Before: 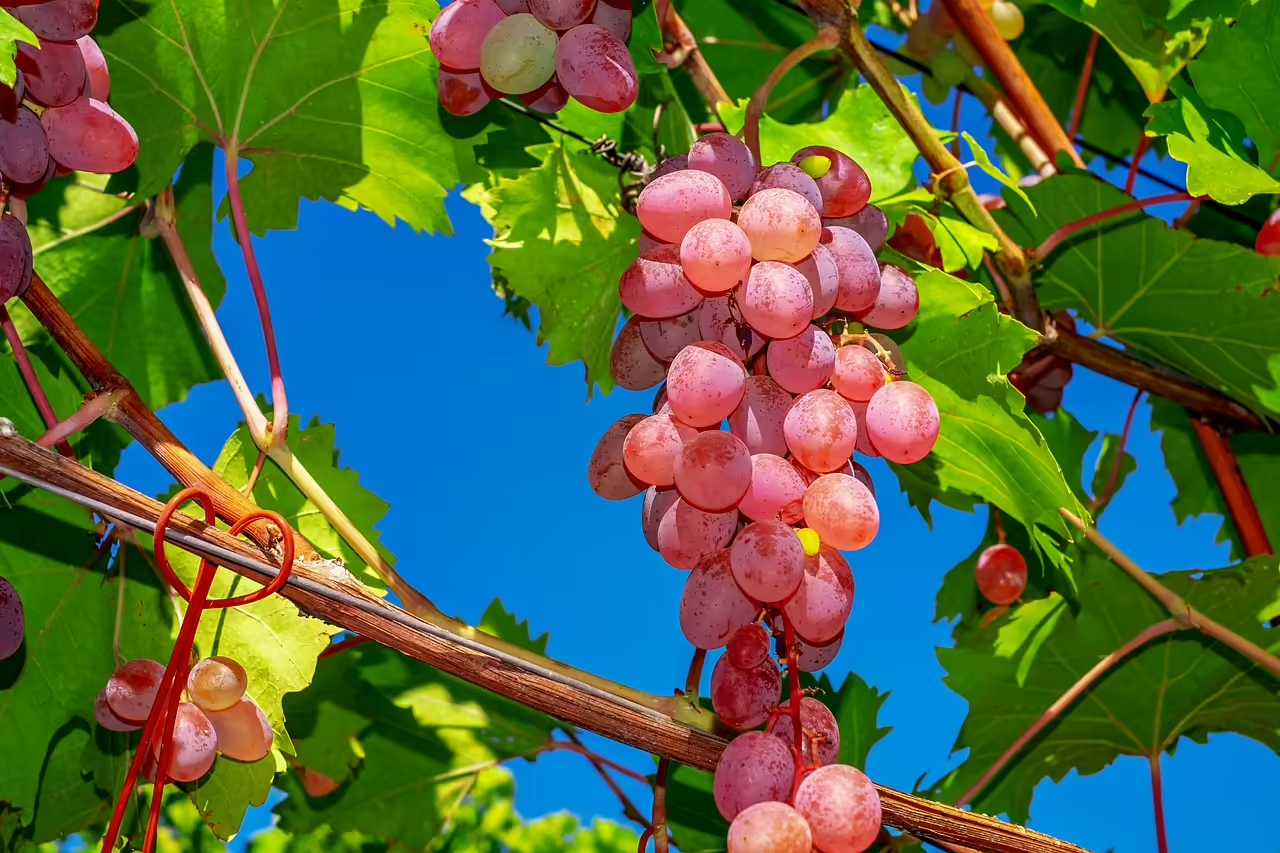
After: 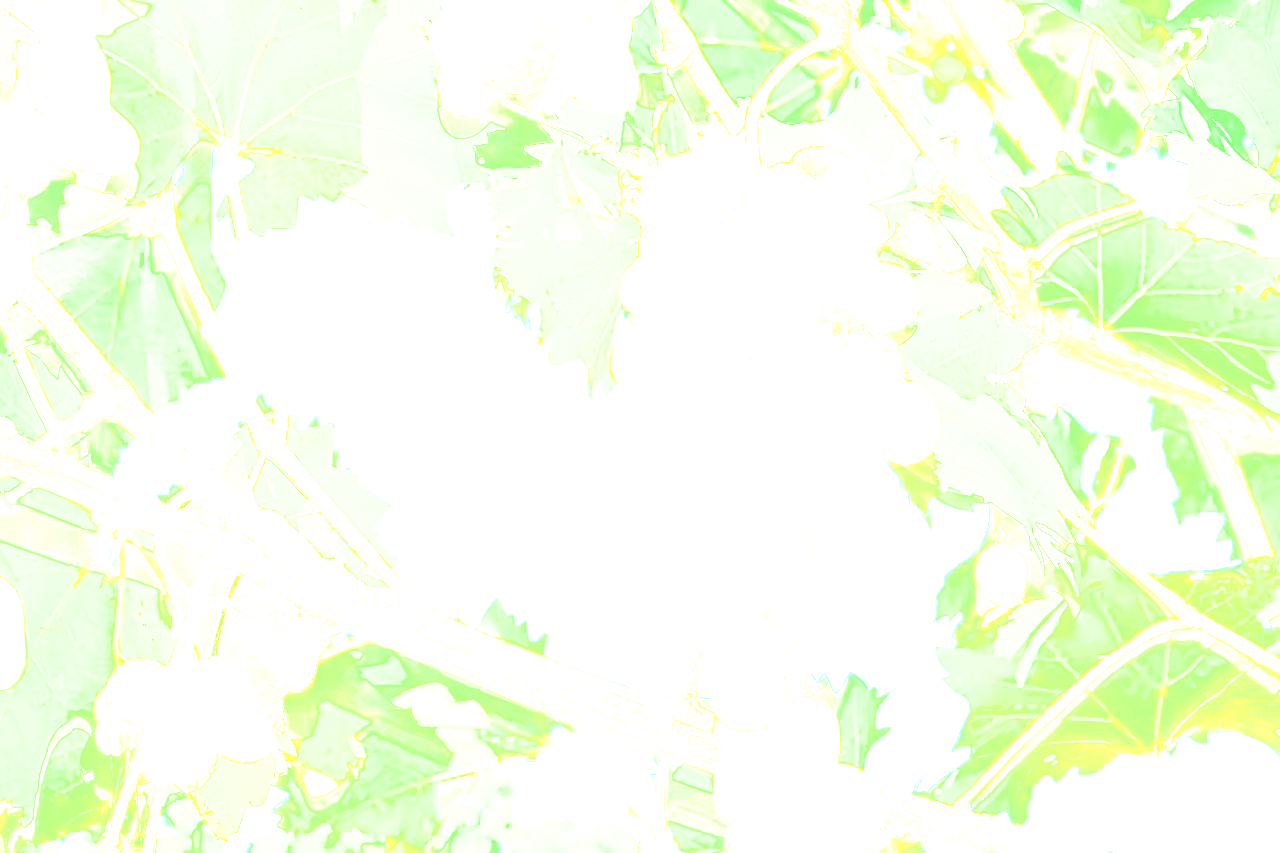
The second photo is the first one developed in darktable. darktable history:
bloom: size 25%, threshold 5%, strength 90%
sharpen: on, module defaults
exposure: black level correction 0, exposure 4 EV, compensate exposure bias true, compensate highlight preservation false
filmic rgb: black relative exposure -5 EV, white relative exposure 3.5 EV, hardness 3.19, contrast 1.2, highlights saturation mix -50%
